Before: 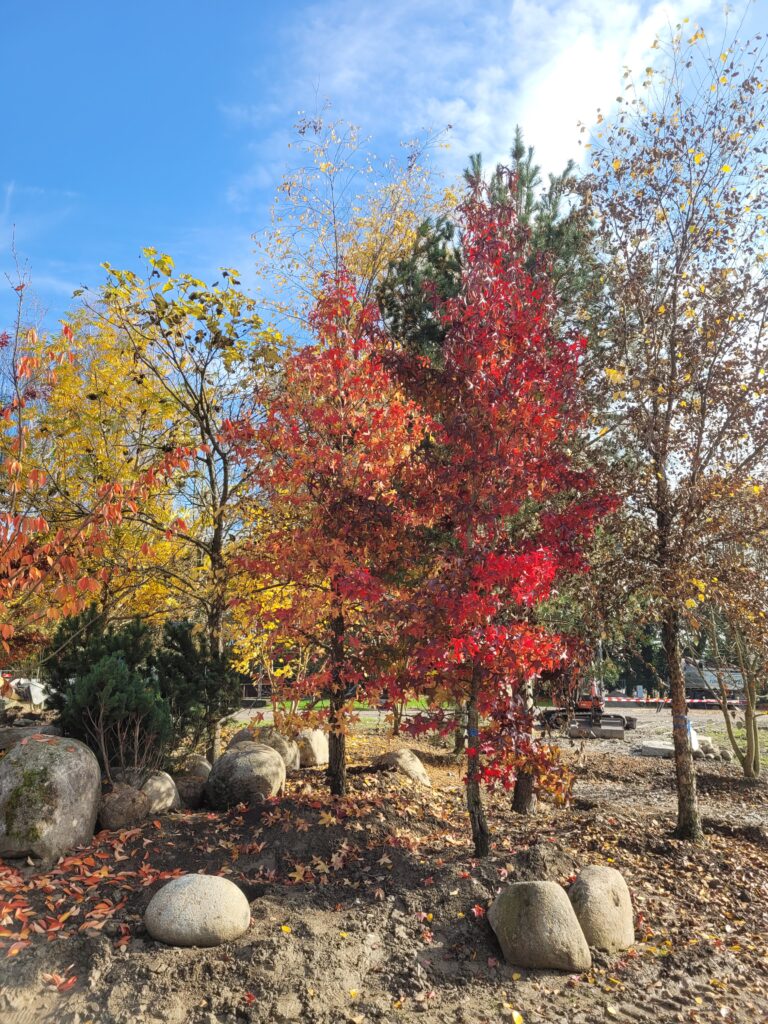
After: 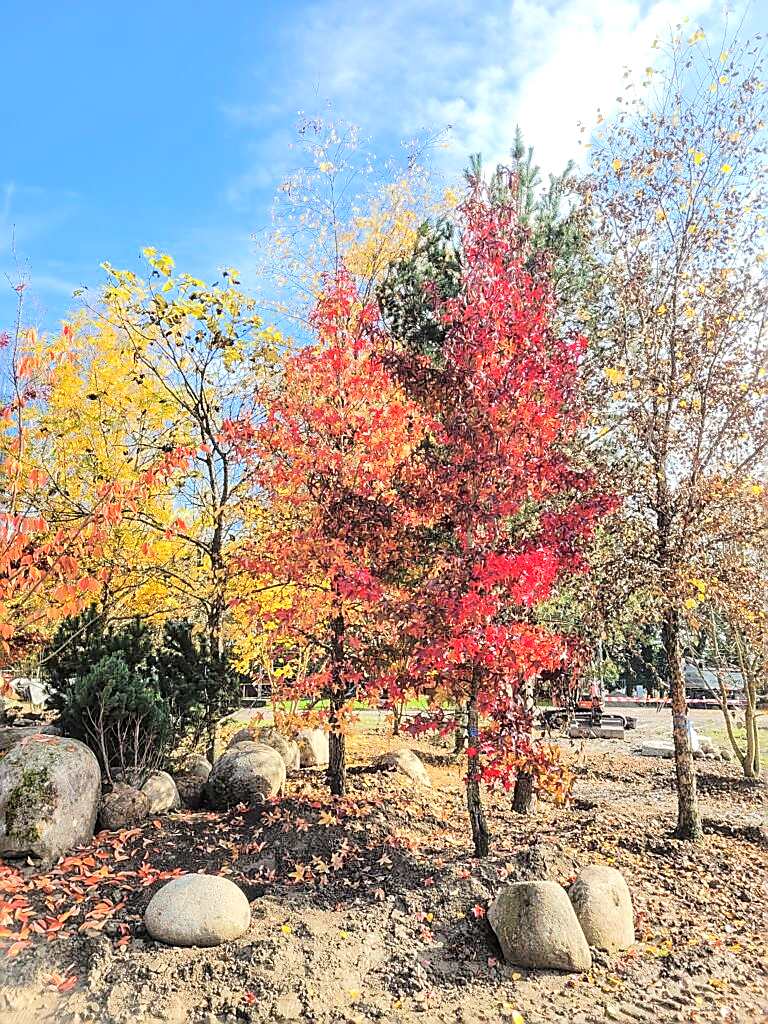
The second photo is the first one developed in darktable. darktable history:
sharpen: radius 1.357, amount 1.25, threshold 0.64
local contrast: on, module defaults
tone equalizer: -7 EV 0.162 EV, -6 EV 0.613 EV, -5 EV 1.12 EV, -4 EV 1.37 EV, -3 EV 1.16 EV, -2 EV 0.6 EV, -1 EV 0.154 EV, edges refinement/feathering 500, mask exposure compensation -1.57 EV, preserve details no
